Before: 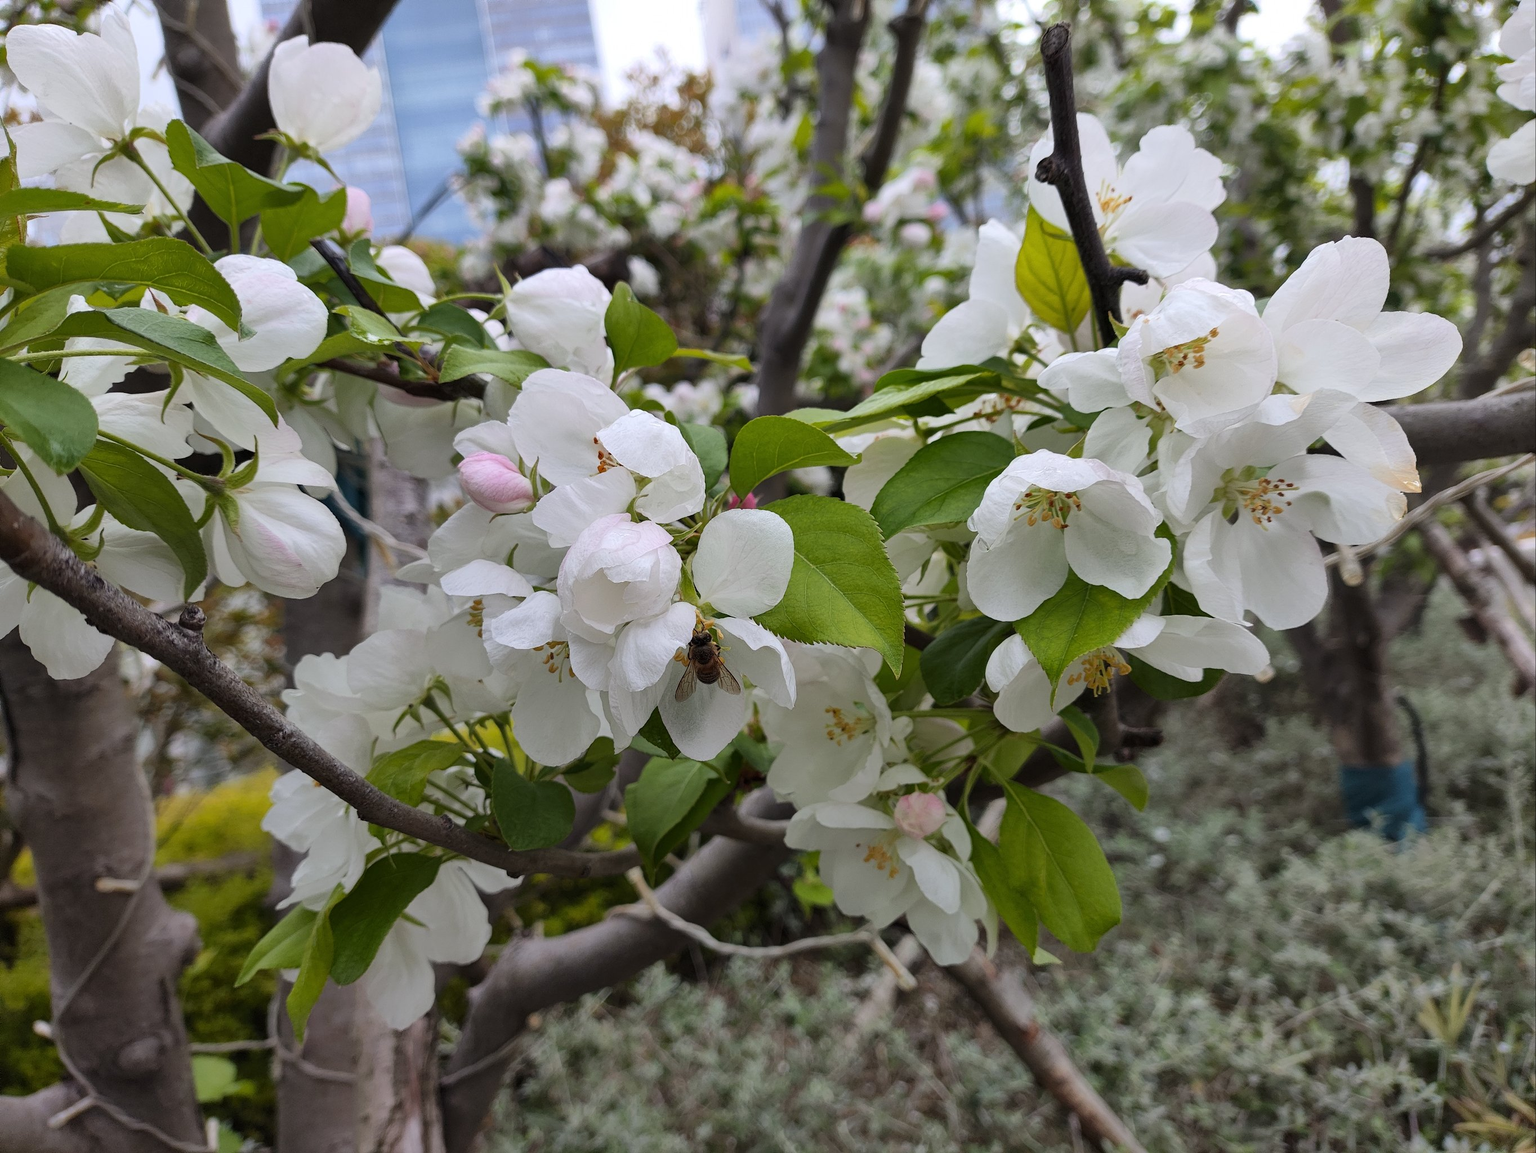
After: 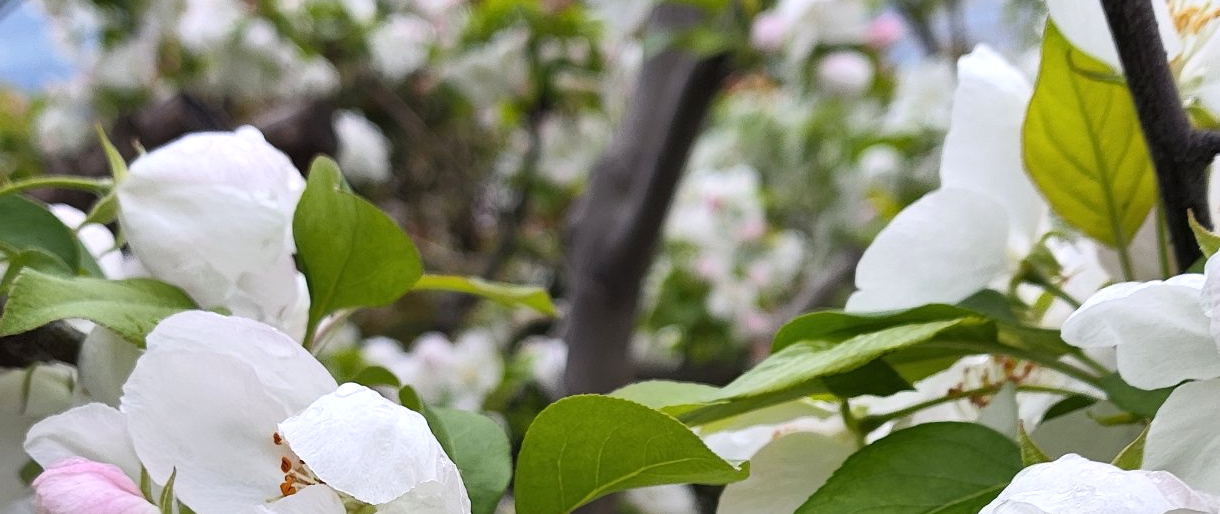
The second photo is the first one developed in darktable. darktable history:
exposure: black level correction 0, exposure 0.3 EV, compensate highlight preservation false
crop: left 28.64%, top 16.832%, right 26.637%, bottom 58.055%
